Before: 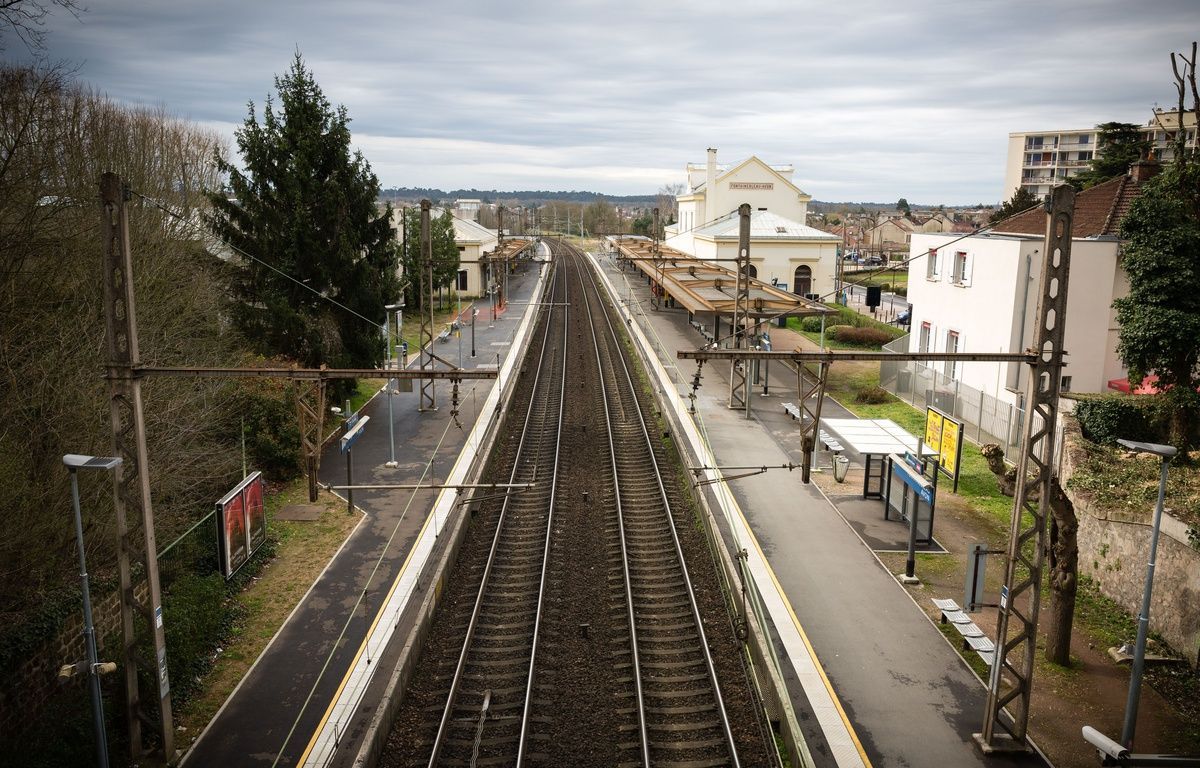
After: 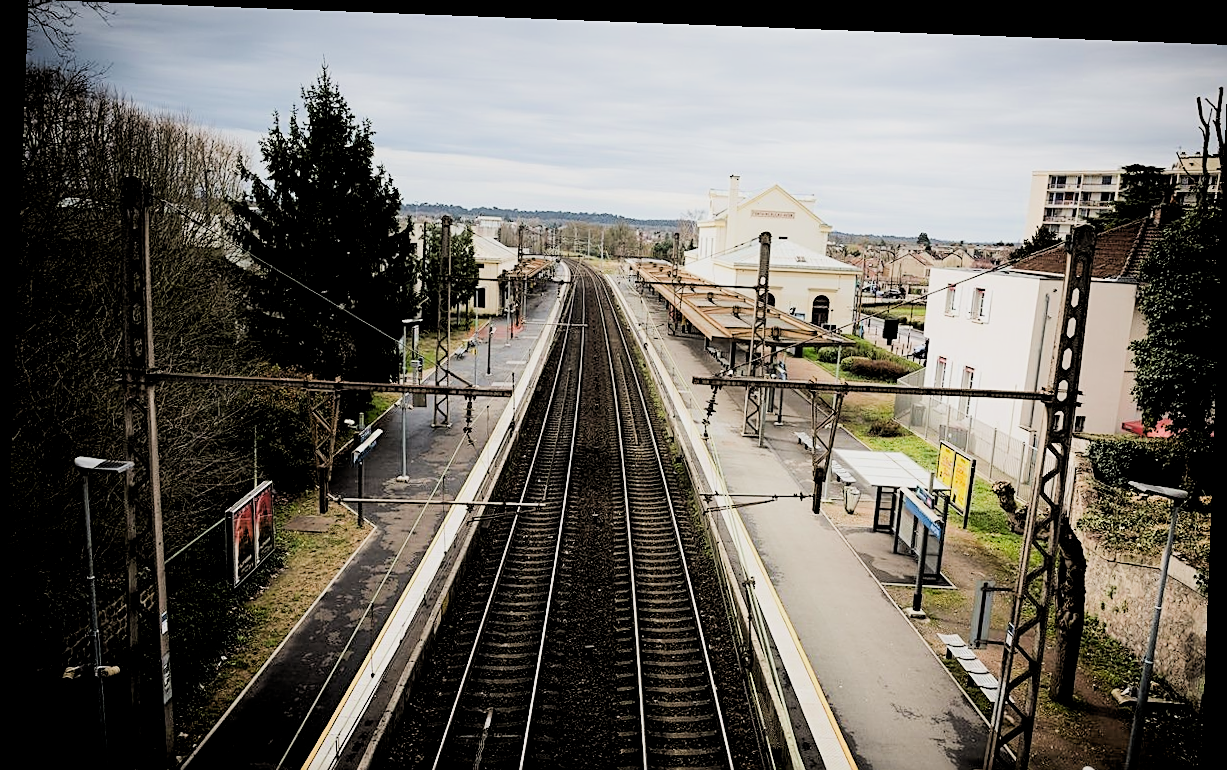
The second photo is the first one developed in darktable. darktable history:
rgb levels: levels [[0.013, 0.434, 0.89], [0, 0.5, 1], [0, 0.5, 1]]
contrast equalizer: y [[0.5, 0.486, 0.447, 0.446, 0.489, 0.5], [0.5 ×6], [0.5 ×6], [0 ×6], [0 ×6]]
crop and rotate: top 0%, bottom 5.097%
sharpen: on, module defaults
tone equalizer: -8 EV -1.08 EV, -7 EV -1.01 EV, -6 EV -0.867 EV, -5 EV -0.578 EV, -3 EV 0.578 EV, -2 EV 0.867 EV, -1 EV 1.01 EV, +0 EV 1.08 EV, edges refinement/feathering 500, mask exposure compensation -1.57 EV, preserve details no
filmic rgb: black relative exposure -6.98 EV, white relative exposure 5.63 EV, hardness 2.86
rotate and perspective: rotation 2.17°, automatic cropping off
